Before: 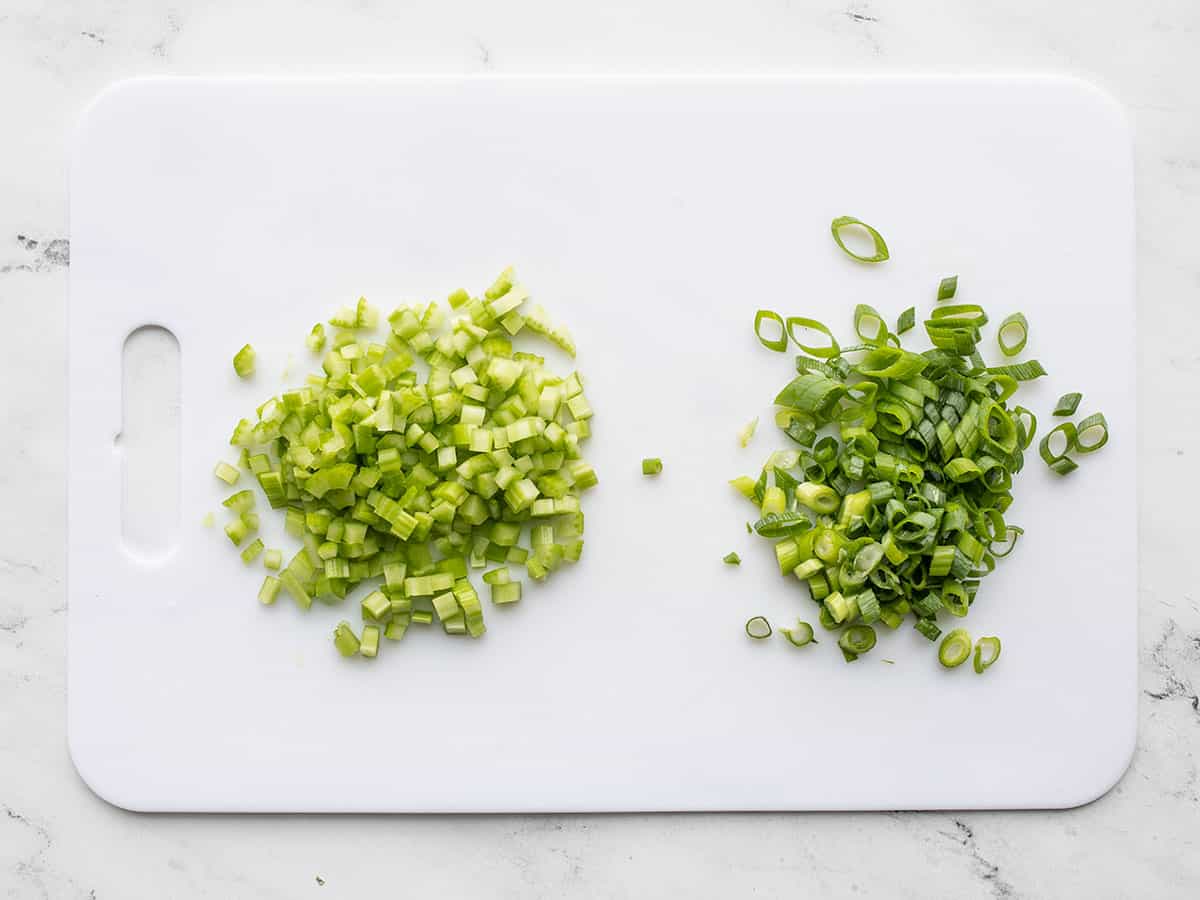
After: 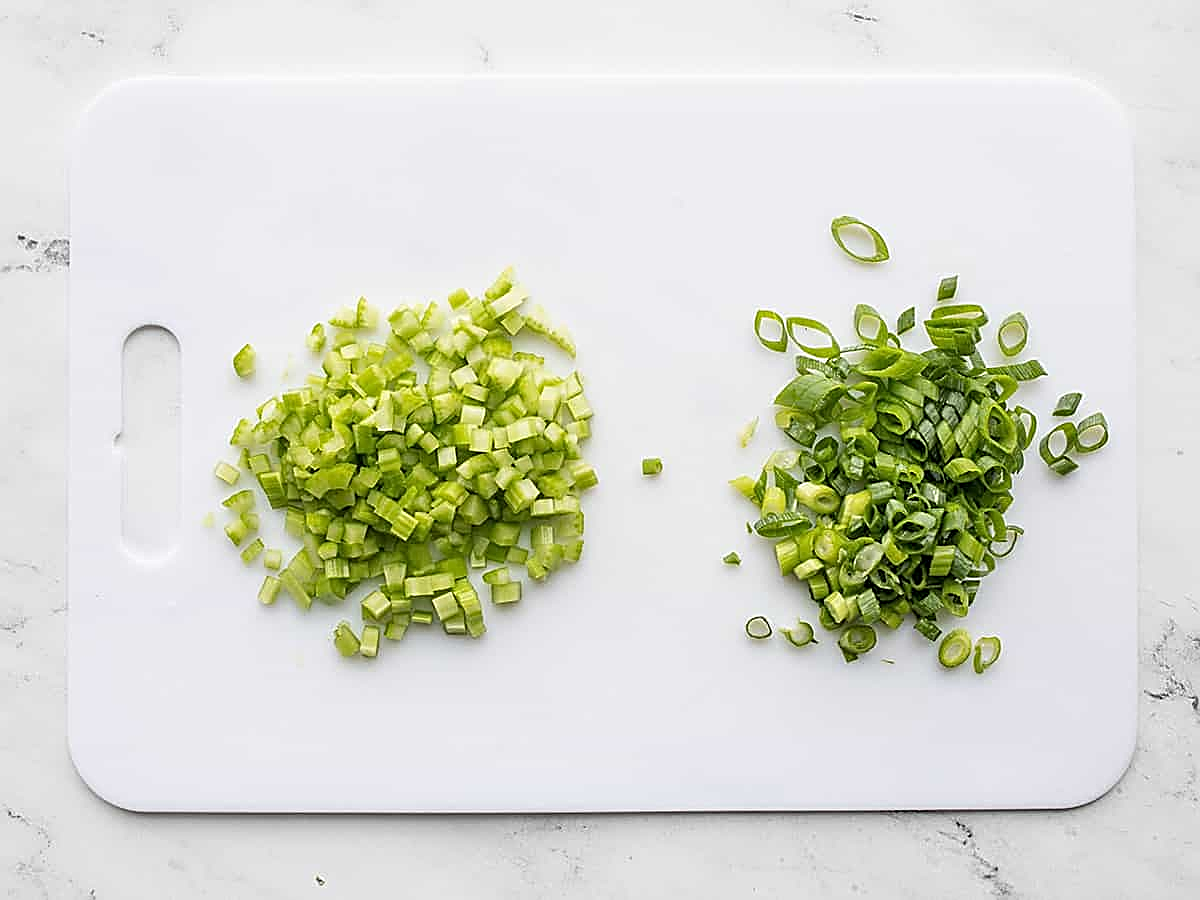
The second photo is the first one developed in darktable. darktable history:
sharpen: amount 1.016
